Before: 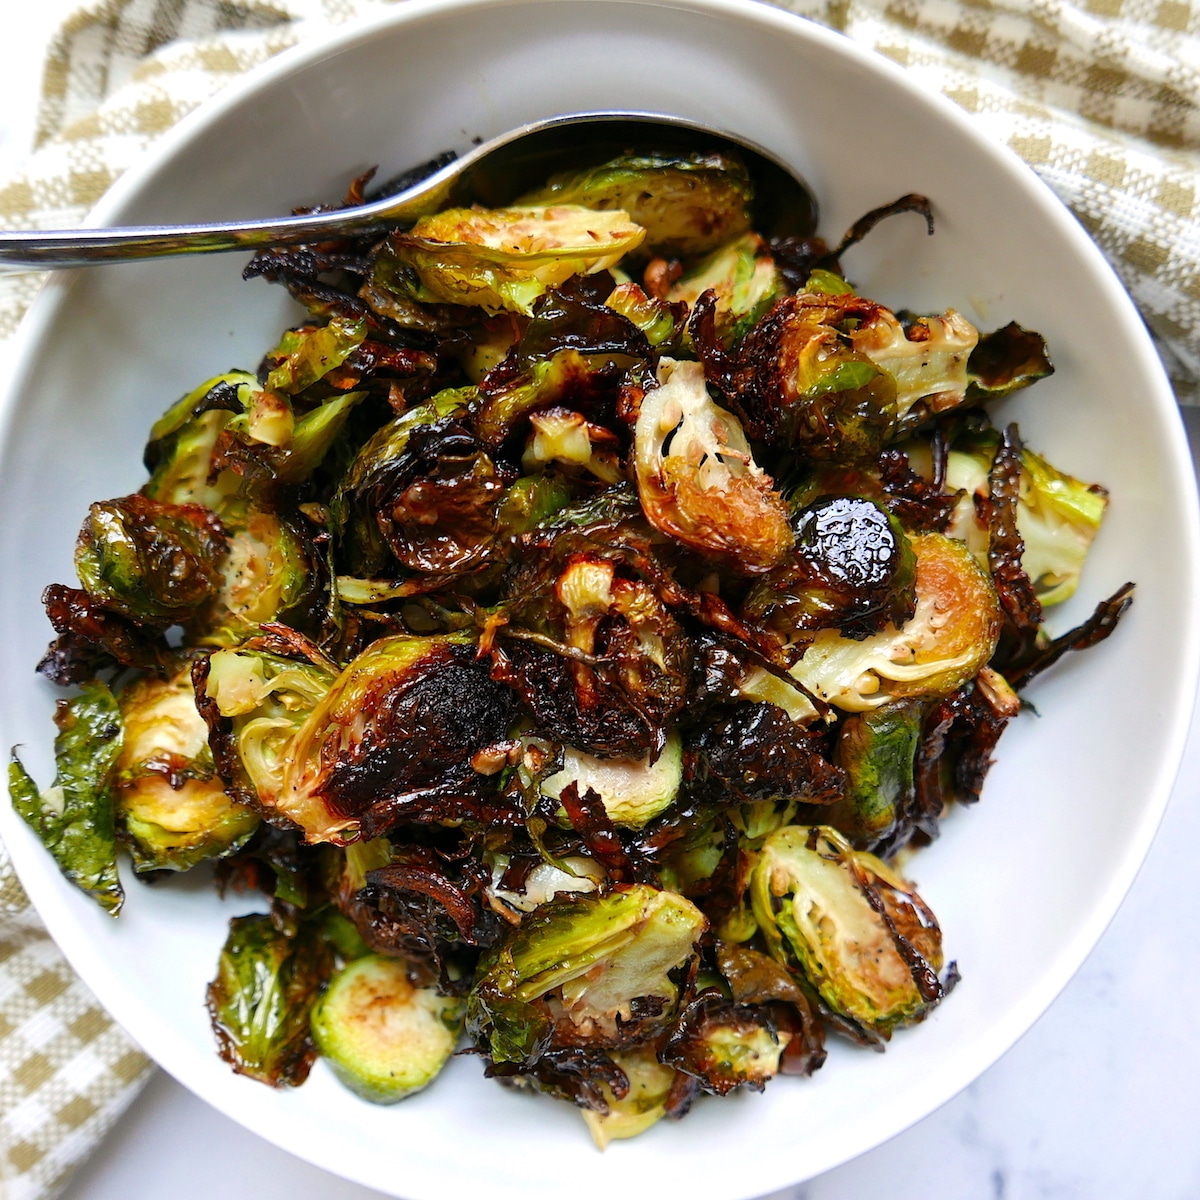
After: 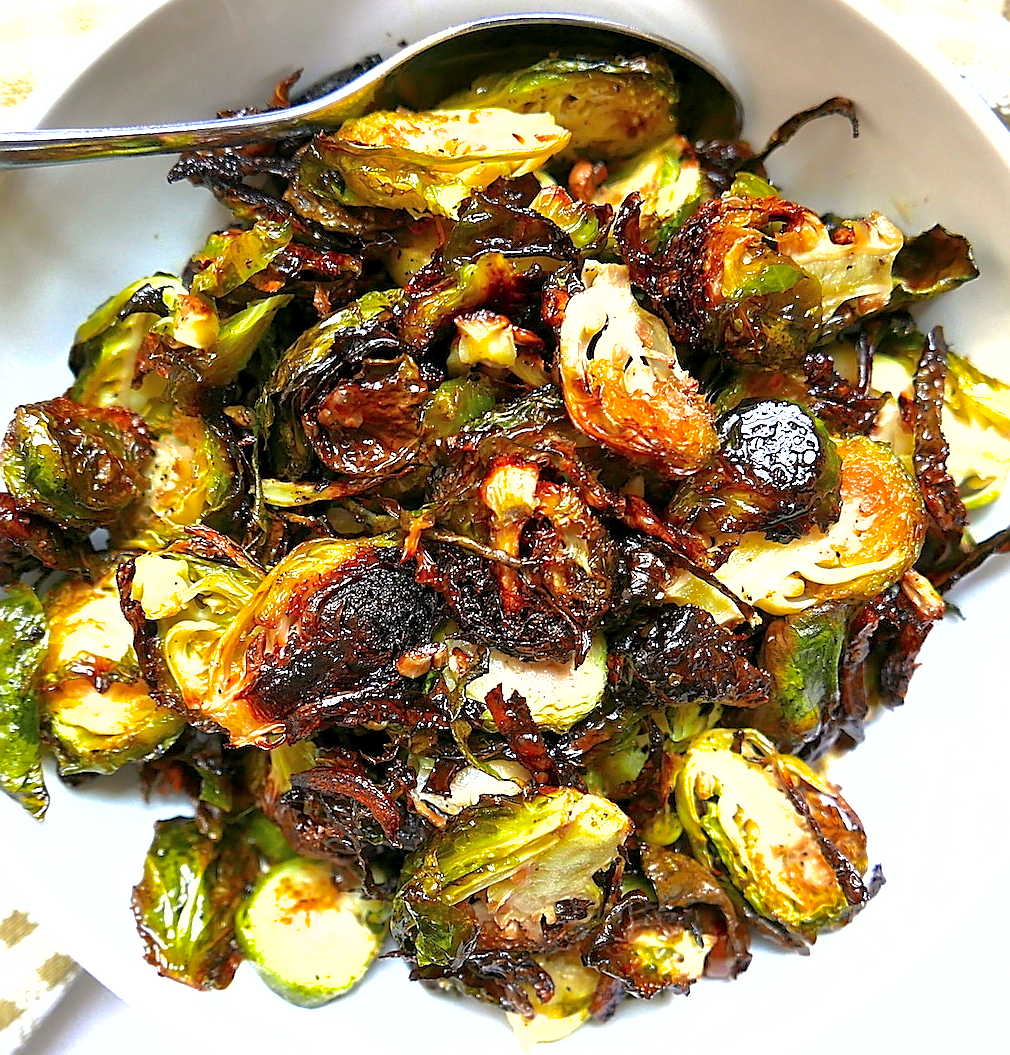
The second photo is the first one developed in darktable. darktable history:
exposure: black level correction 0.001, exposure 1.033 EV, compensate highlight preservation false
contrast brightness saturation: saturation -0.029
crop: left 6.287%, top 8.097%, right 9.542%, bottom 3.979%
shadows and highlights: on, module defaults
sharpen: radius 1.388, amount 1.237, threshold 0.737
